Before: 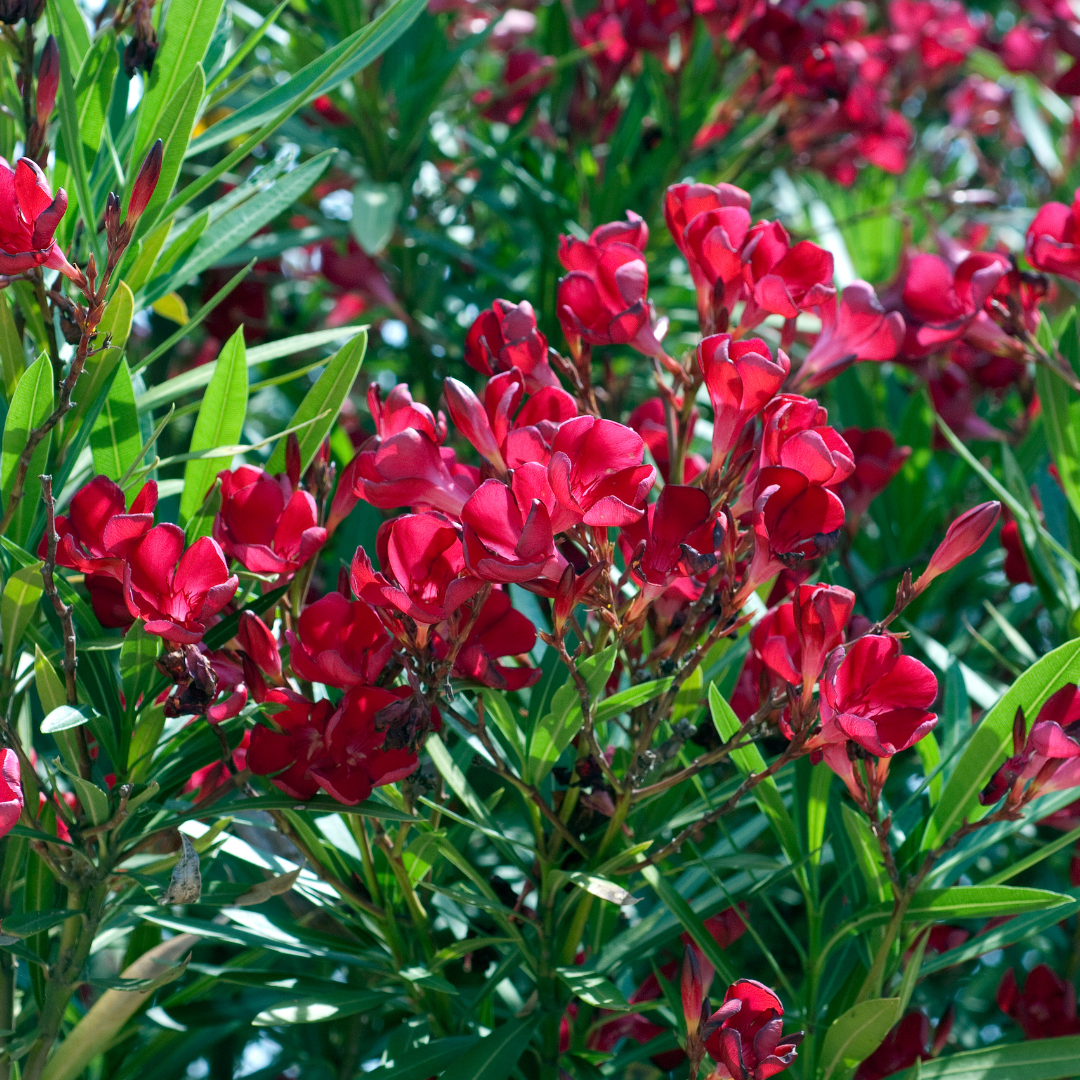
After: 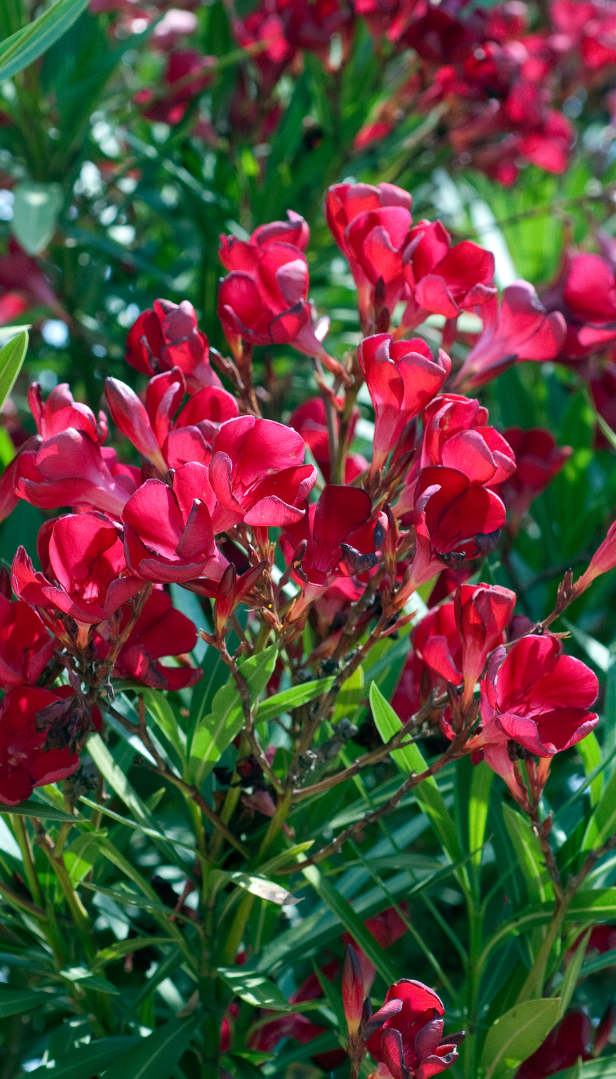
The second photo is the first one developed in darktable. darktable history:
crop: left 31.421%, top 0.021%, right 11.45%
